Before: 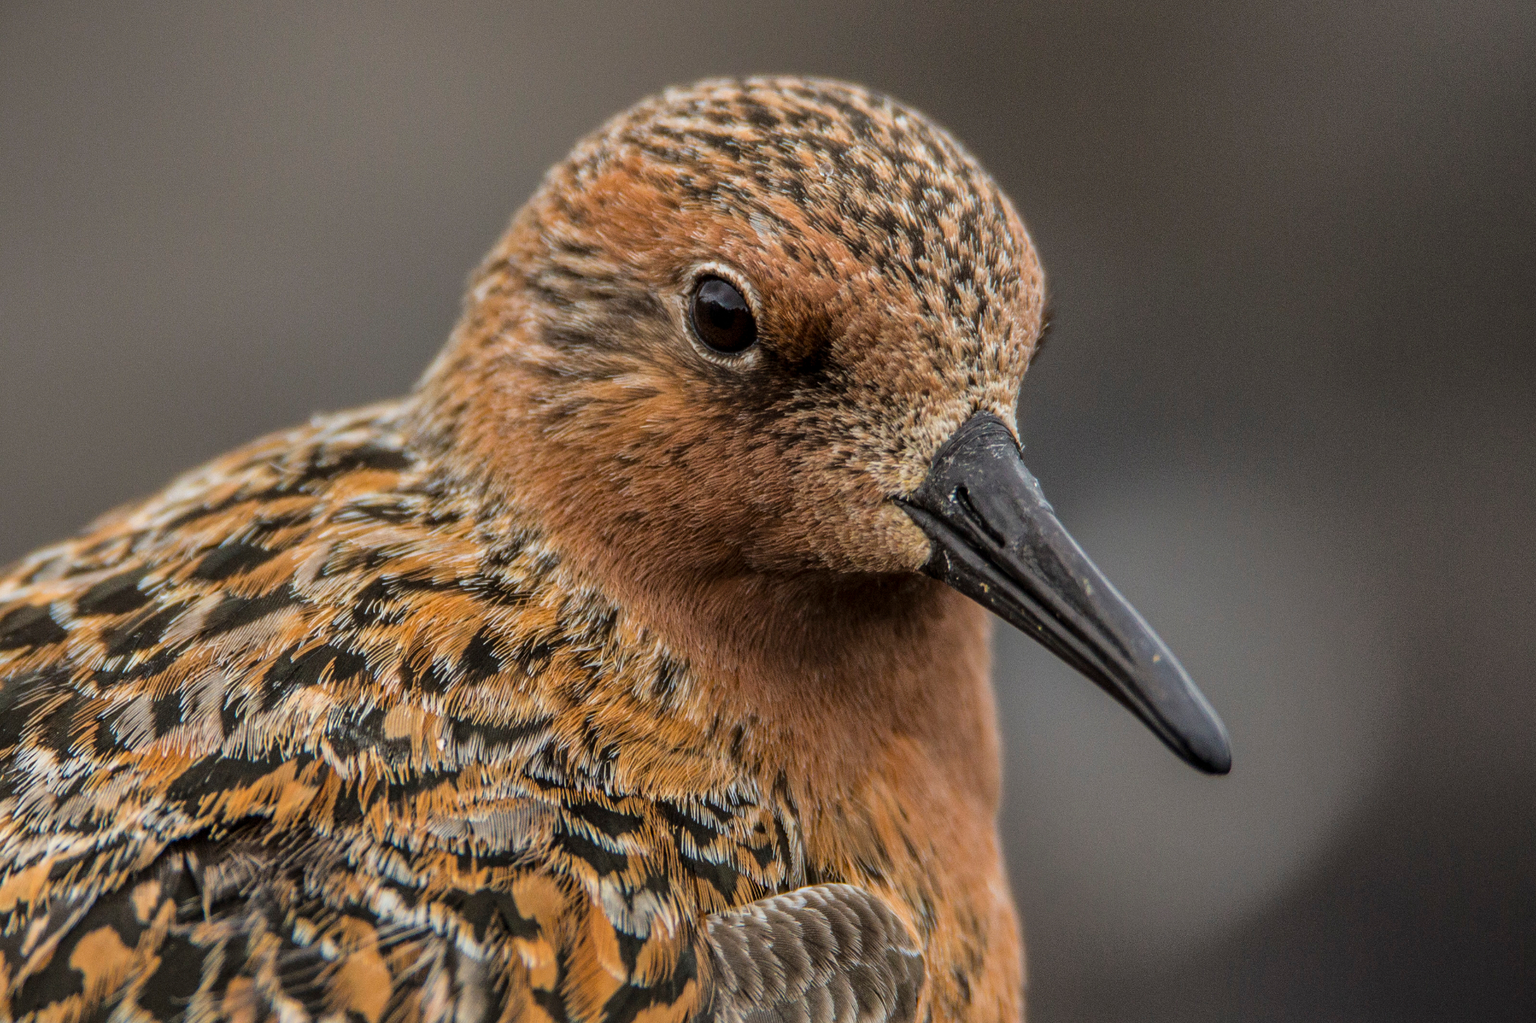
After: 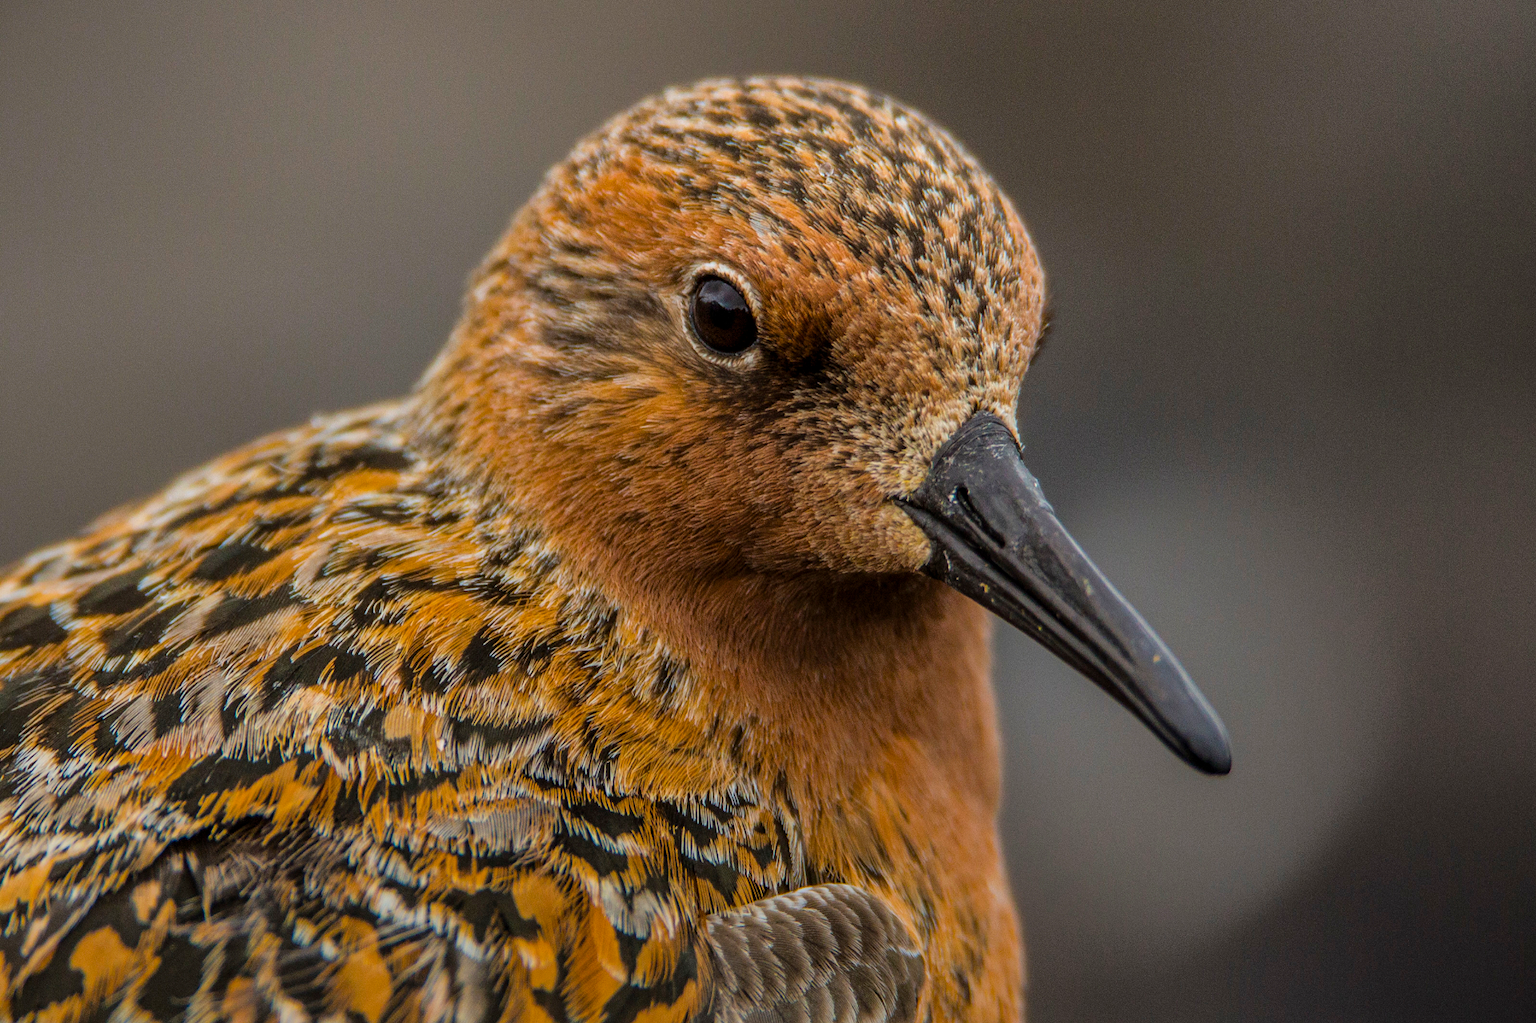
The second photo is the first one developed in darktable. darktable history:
graduated density: rotation -180°, offset 27.42
color balance rgb: perceptual saturation grading › global saturation 25%, global vibrance 20%
